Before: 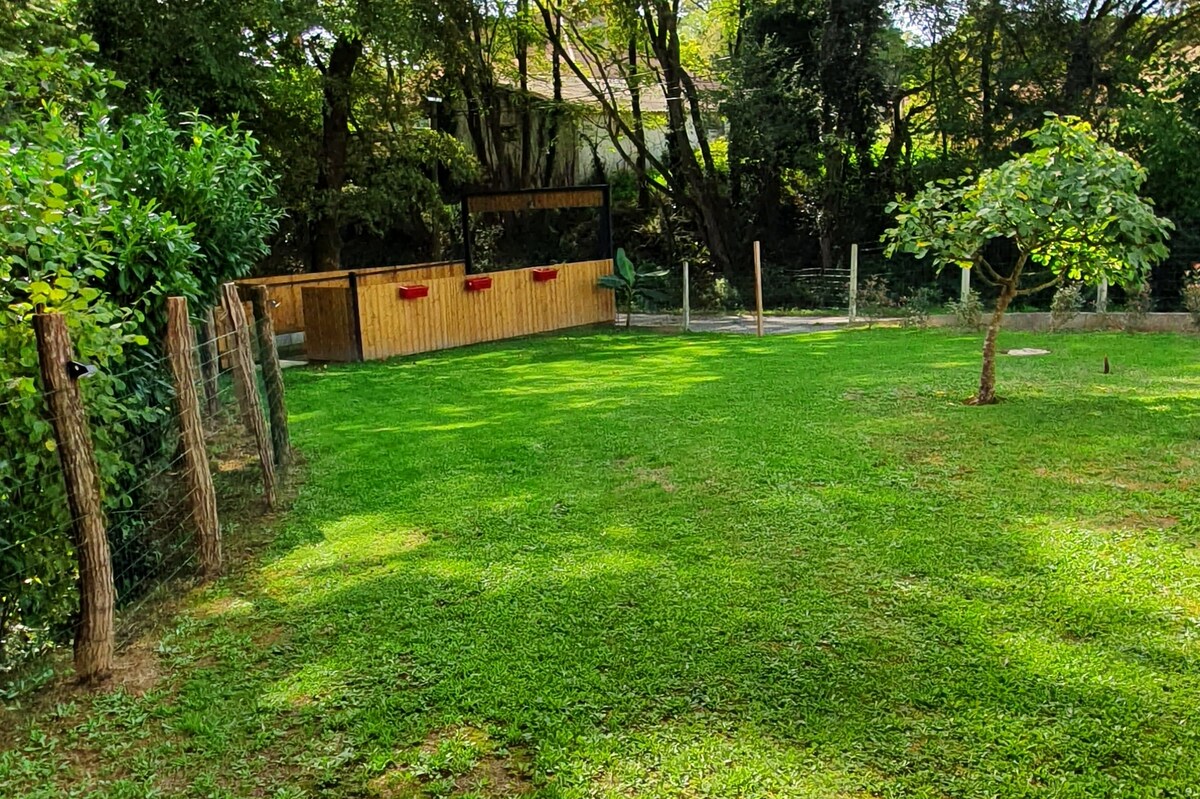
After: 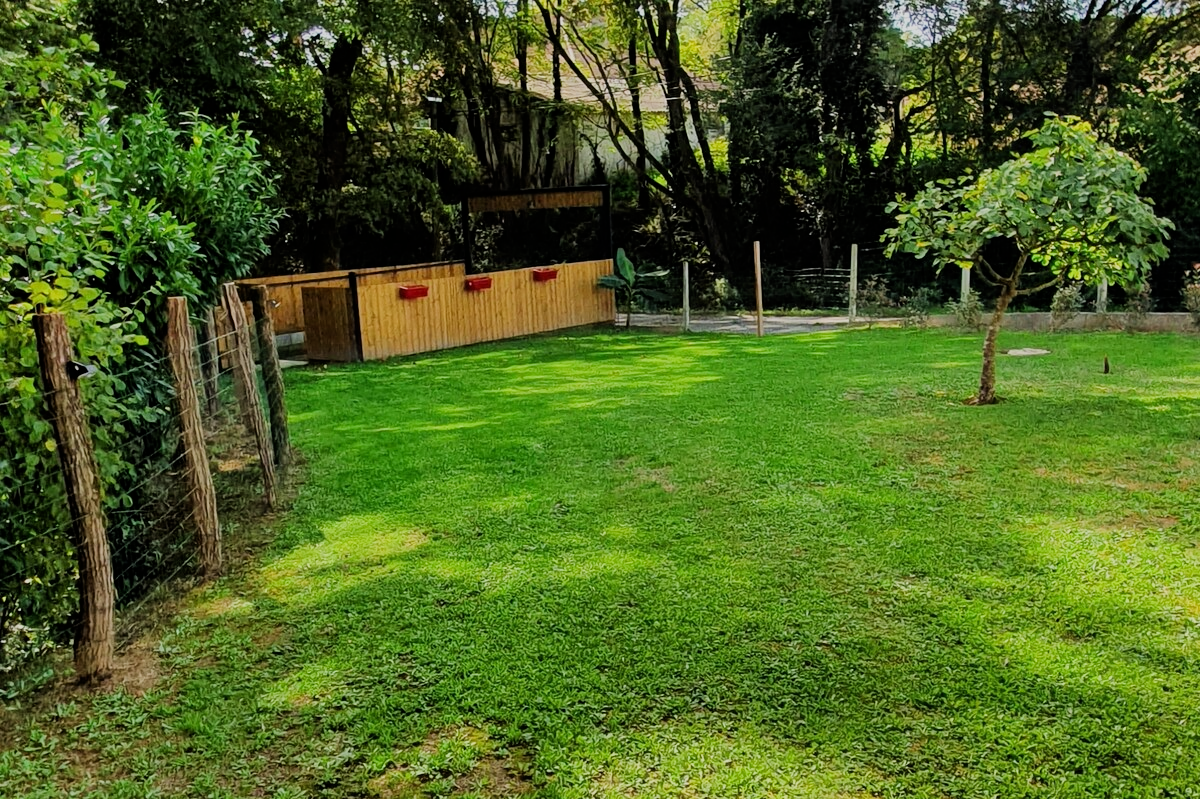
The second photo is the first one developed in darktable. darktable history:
tone equalizer: on, module defaults
filmic rgb: black relative exposure -7.65 EV, white relative exposure 4.56 EV, hardness 3.61, contrast 1.05
